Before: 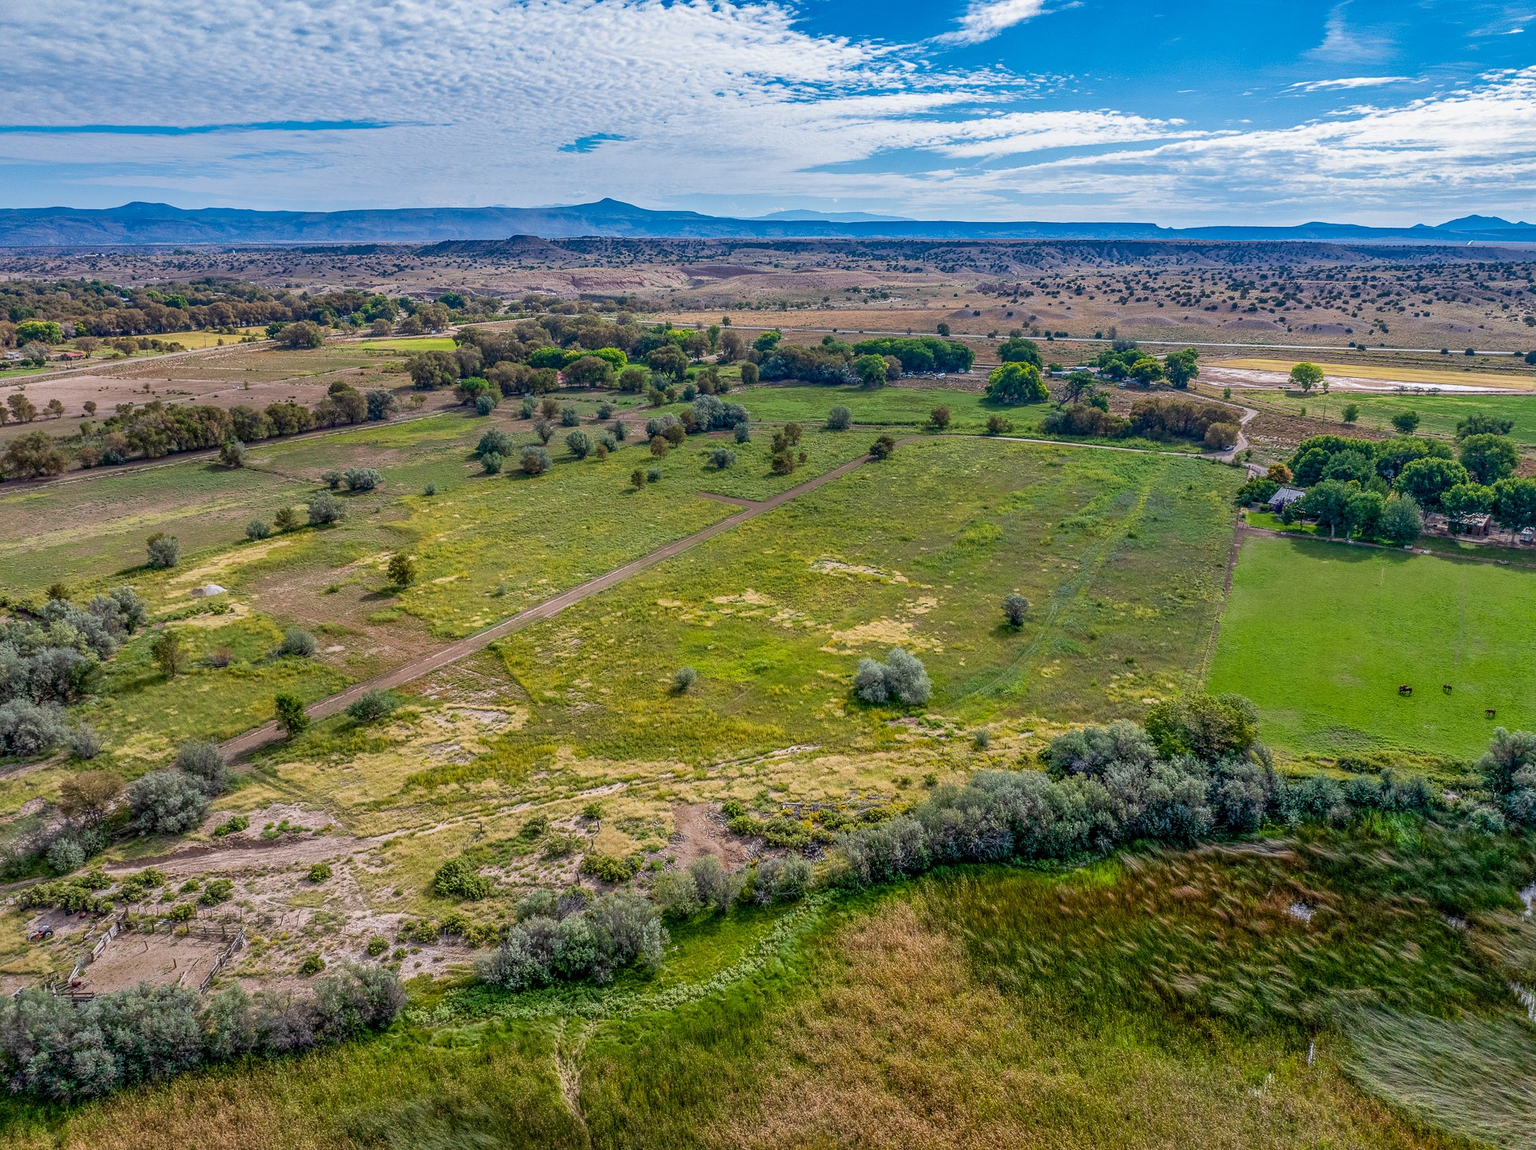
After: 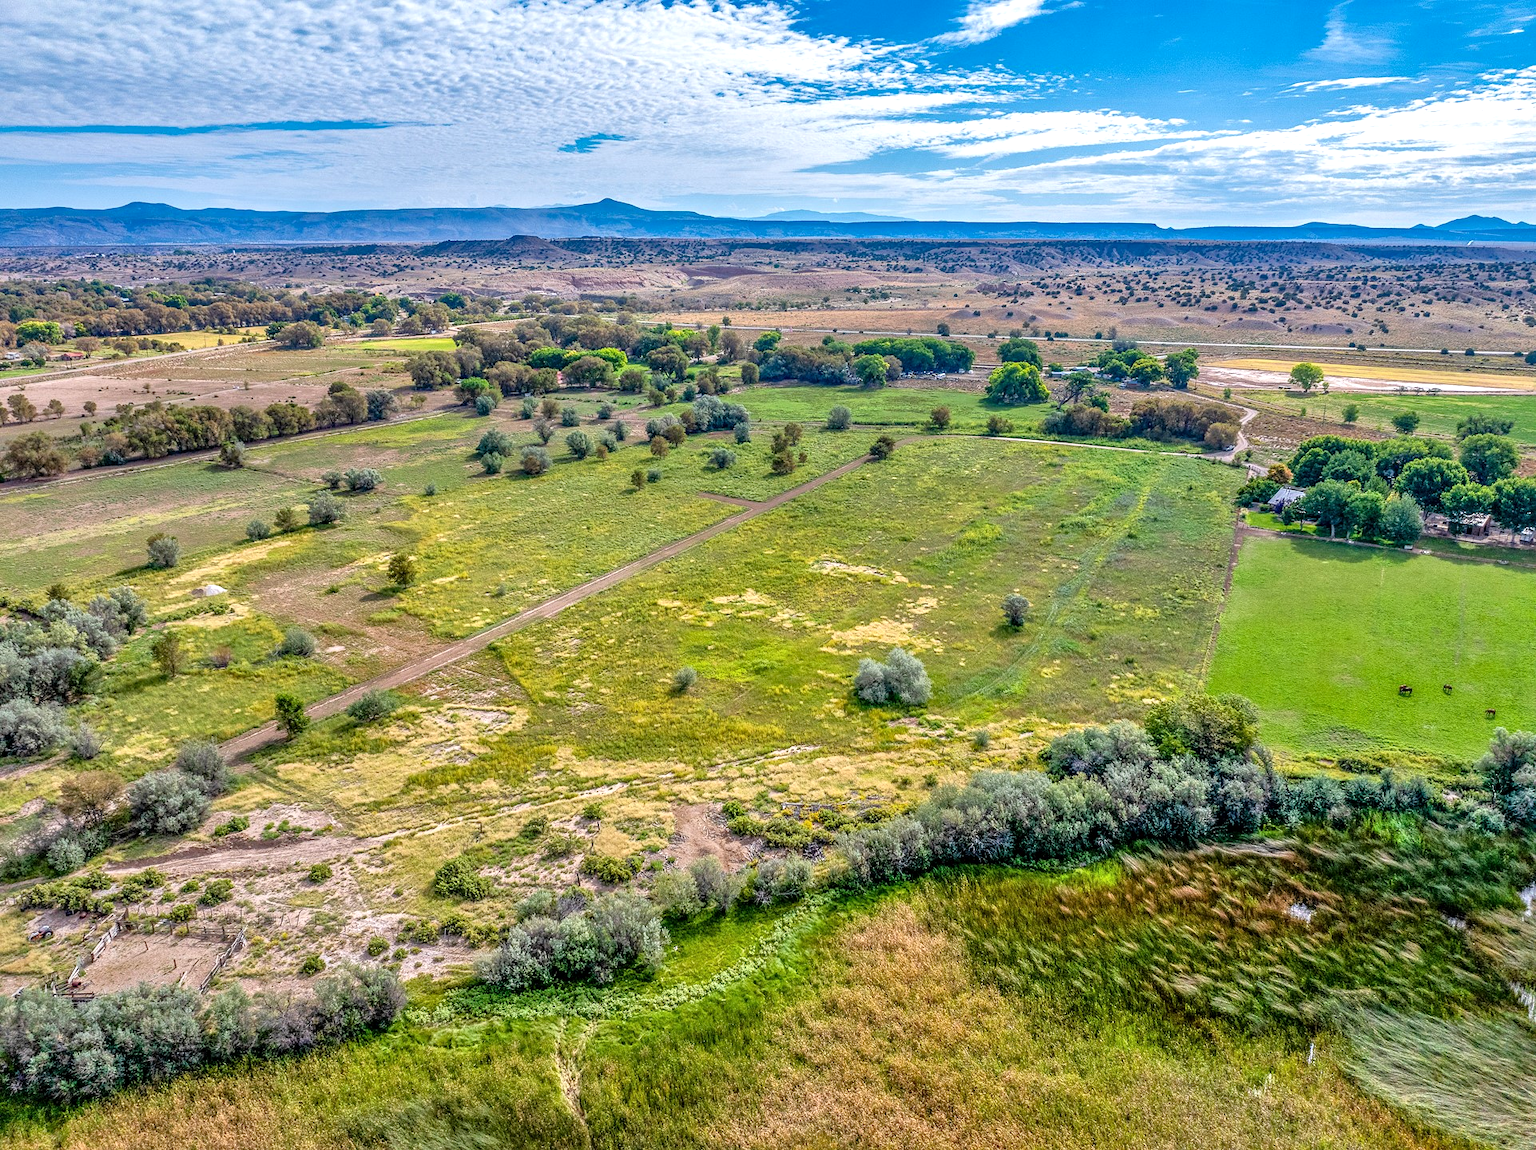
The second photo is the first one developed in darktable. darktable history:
tone equalizer: -8 EV 0.018 EV, -7 EV -0.037 EV, -6 EV 0.024 EV, -5 EV 0.034 EV, -4 EV 0.273 EV, -3 EV 0.63 EV, -2 EV 0.587 EV, -1 EV 0.198 EV, +0 EV 0.035 EV
exposure: exposure 0.374 EV, compensate highlight preservation false
local contrast: mode bilateral grid, contrast 19, coarseness 50, detail 119%, midtone range 0.2
